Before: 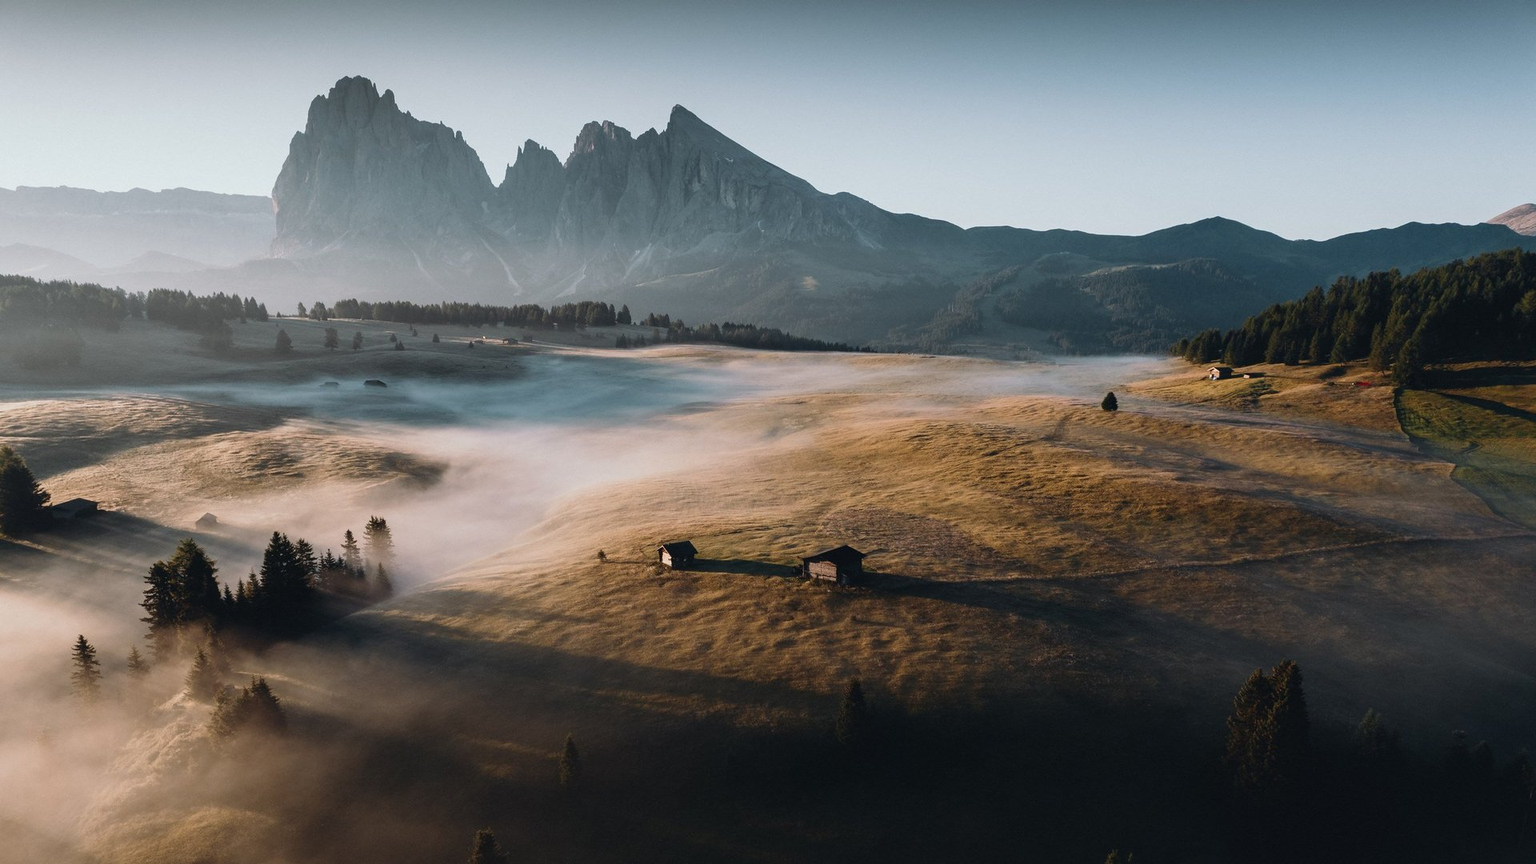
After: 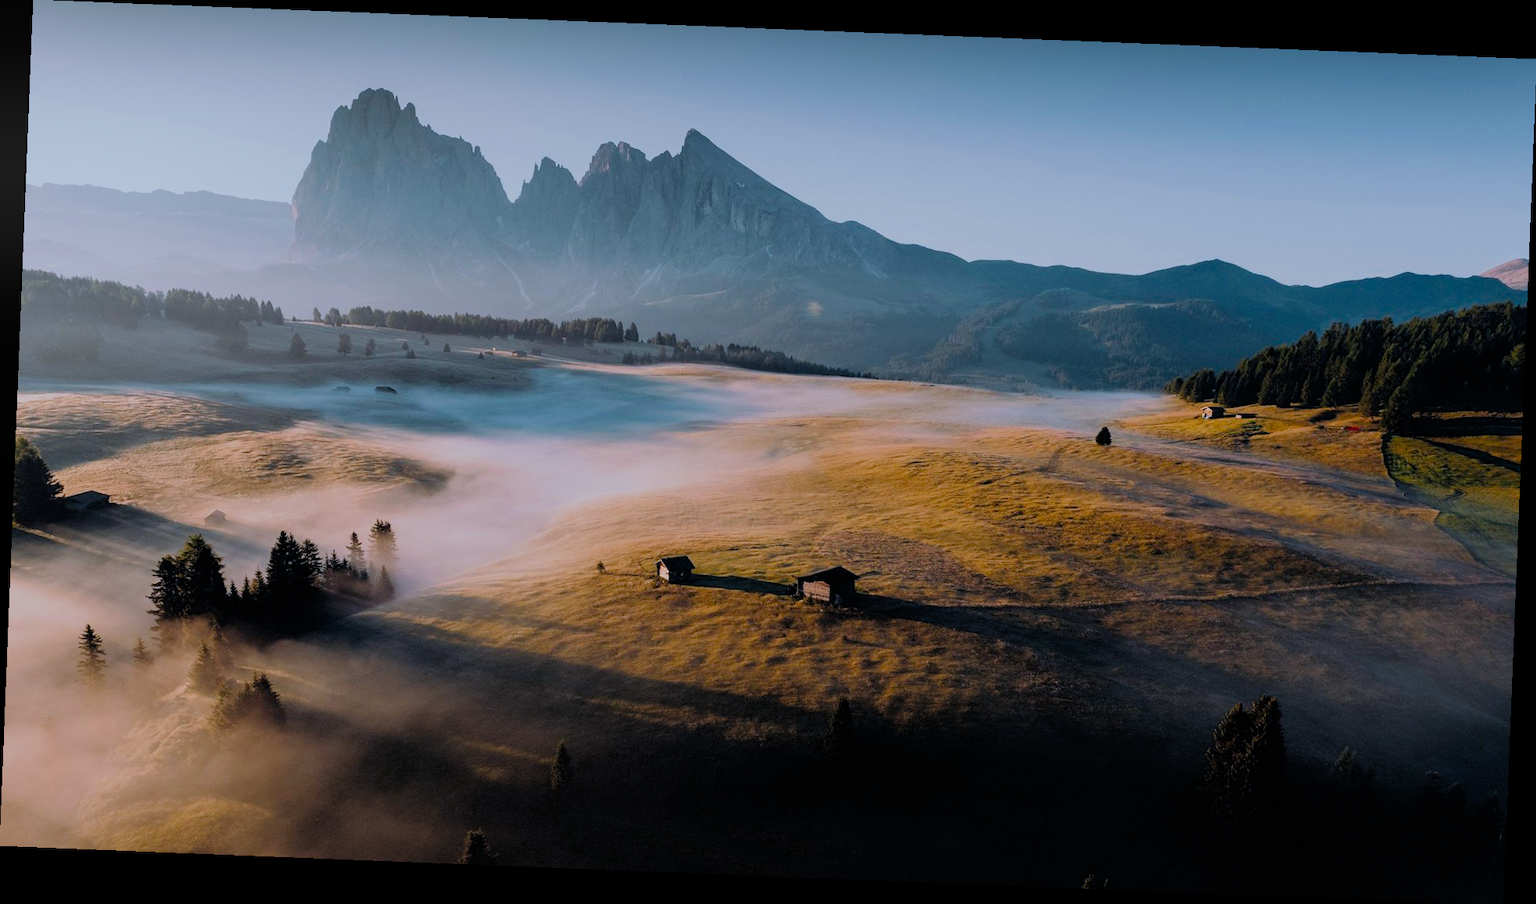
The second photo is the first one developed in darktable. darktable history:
filmic rgb: middle gray luminance 3.44%, black relative exposure -5.92 EV, white relative exposure 6.33 EV, threshold 6 EV, dynamic range scaling 22.4%, target black luminance 0%, hardness 2.33, latitude 45.85%, contrast 0.78, highlights saturation mix 100%, shadows ↔ highlights balance 0.033%, add noise in highlights 0, preserve chrominance max RGB, color science v3 (2019), use custom middle-gray values true, iterations of high-quality reconstruction 0, contrast in highlights soft, enable highlight reconstruction true
tone equalizer: -8 EV -0.417 EV, -7 EV -0.389 EV, -6 EV -0.333 EV, -5 EV -0.222 EV, -3 EV 0.222 EV, -2 EV 0.333 EV, -1 EV 0.389 EV, +0 EV 0.417 EV, edges refinement/feathering 500, mask exposure compensation -1.57 EV, preserve details no
rotate and perspective: rotation 2.27°, automatic cropping off
exposure: exposure -2.002 EV, compensate highlight preservation false
color calibration: illuminant as shot in camera, x 0.358, y 0.373, temperature 4628.91 K
bloom: on, module defaults
color balance rgb: linear chroma grading › global chroma 15%, perceptual saturation grading › global saturation 30%
